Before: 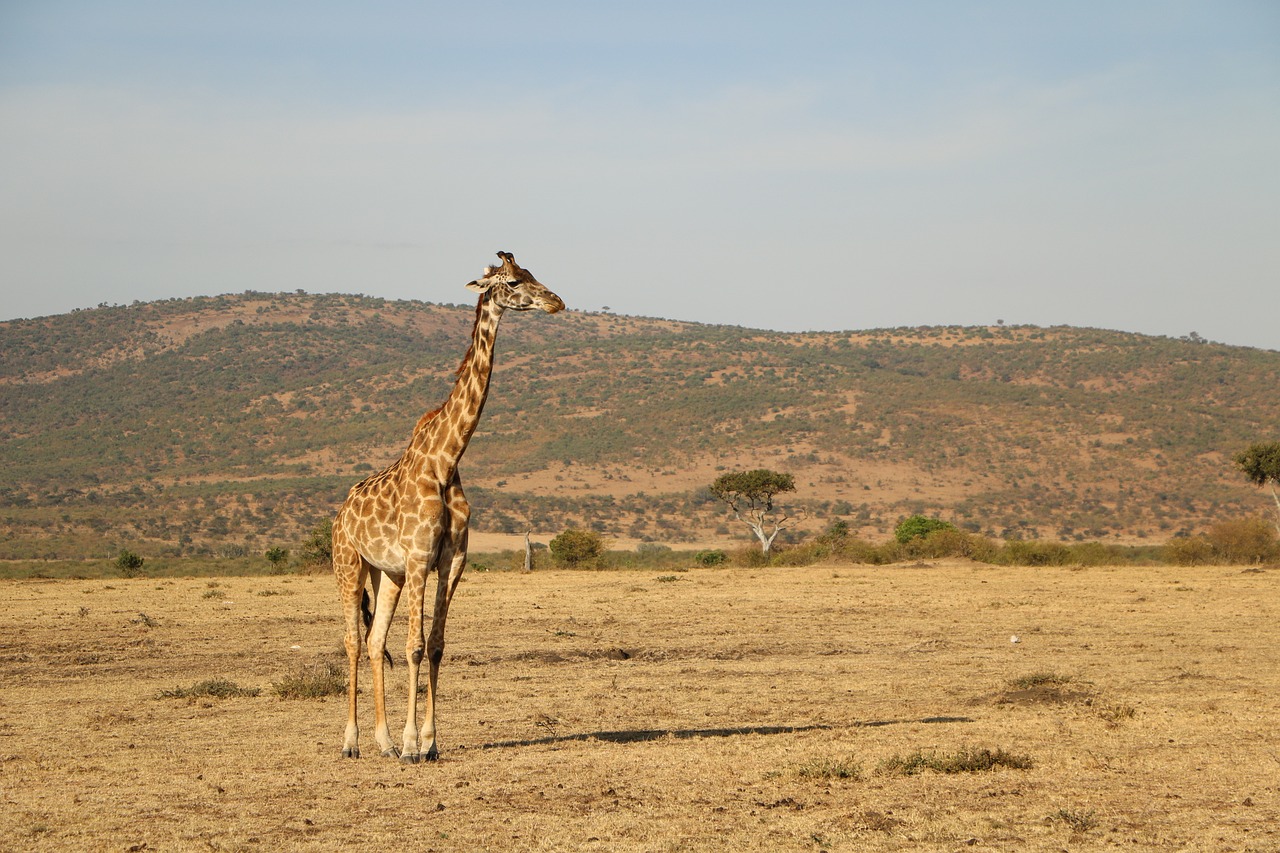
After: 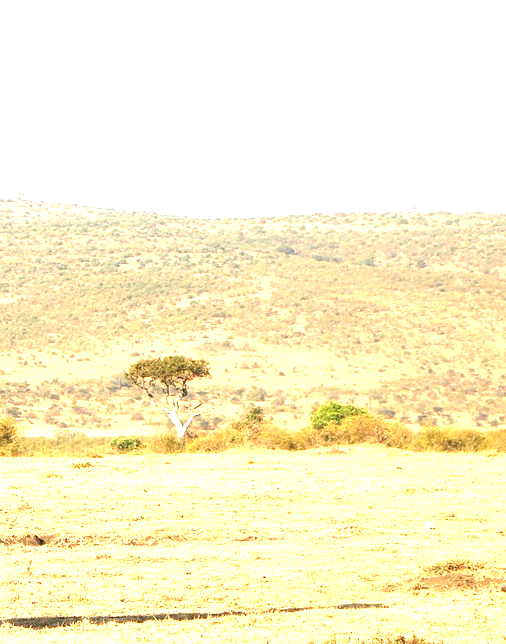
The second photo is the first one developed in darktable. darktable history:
exposure: exposure 2.25 EV, compensate highlight preservation false
crop: left 45.721%, top 13.393%, right 14.118%, bottom 10.01%
